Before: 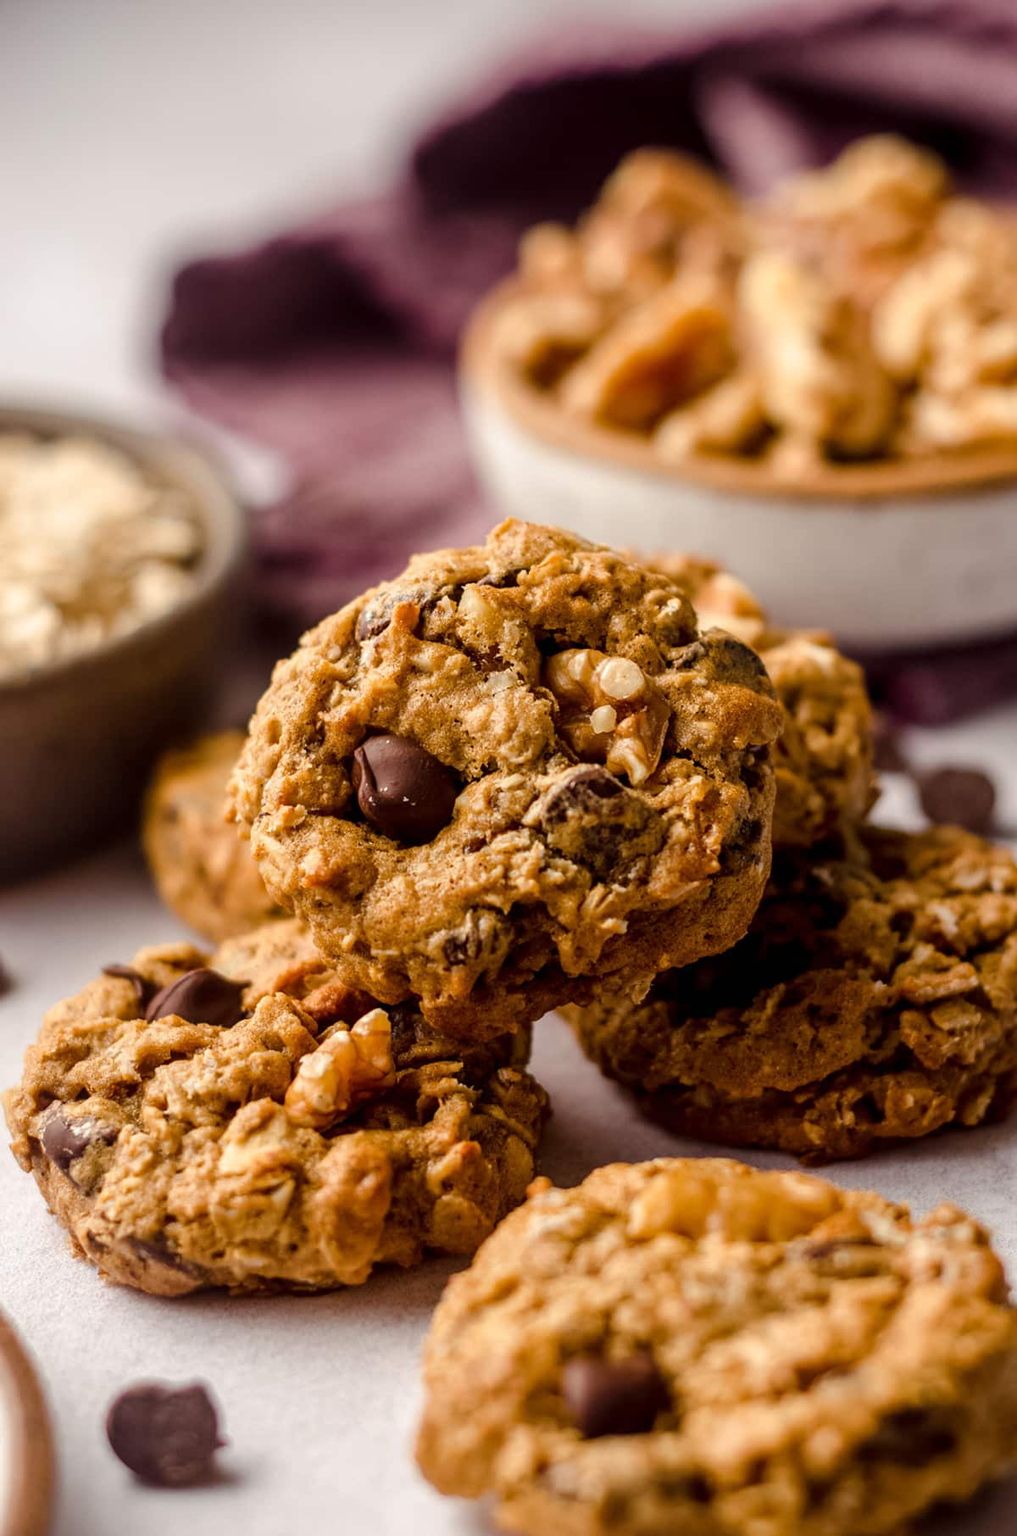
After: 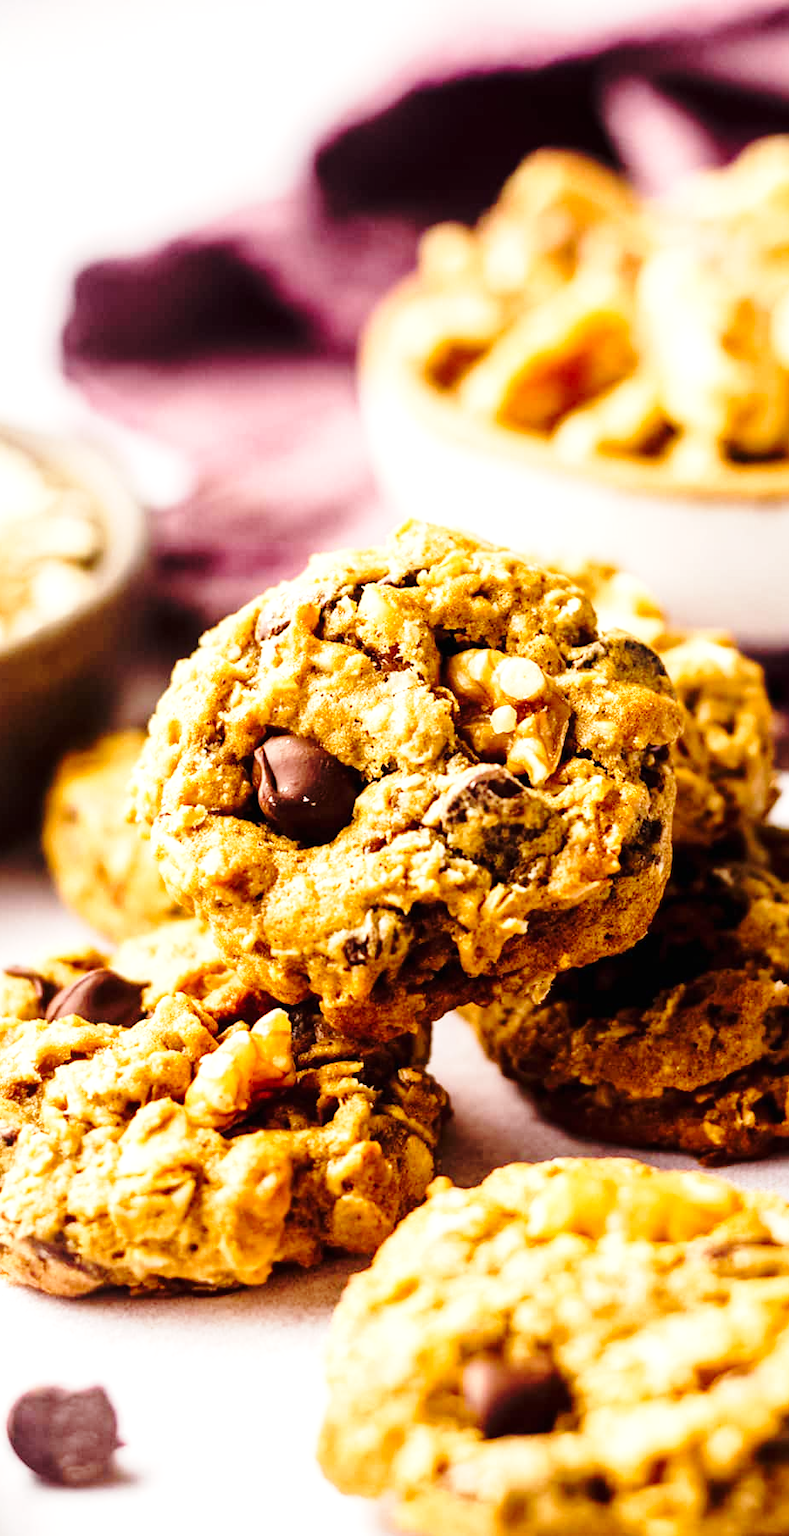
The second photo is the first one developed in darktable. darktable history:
exposure: black level correction 0, exposure 0.5 EV, compensate highlight preservation false
crop: left 9.883%, right 12.489%
tone equalizer: -8 EV -0.394 EV, -7 EV -0.4 EV, -6 EV -0.368 EV, -5 EV -0.211 EV, -3 EV 0.224 EV, -2 EV 0.357 EV, -1 EV 0.375 EV, +0 EV 0.401 EV, luminance estimator HSV value / RGB max
base curve: curves: ch0 [(0, 0) (0.028, 0.03) (0.121, 0.232) (0.46, 0.748) (0.859, 0.968) (1, 1)], preserve colors none
